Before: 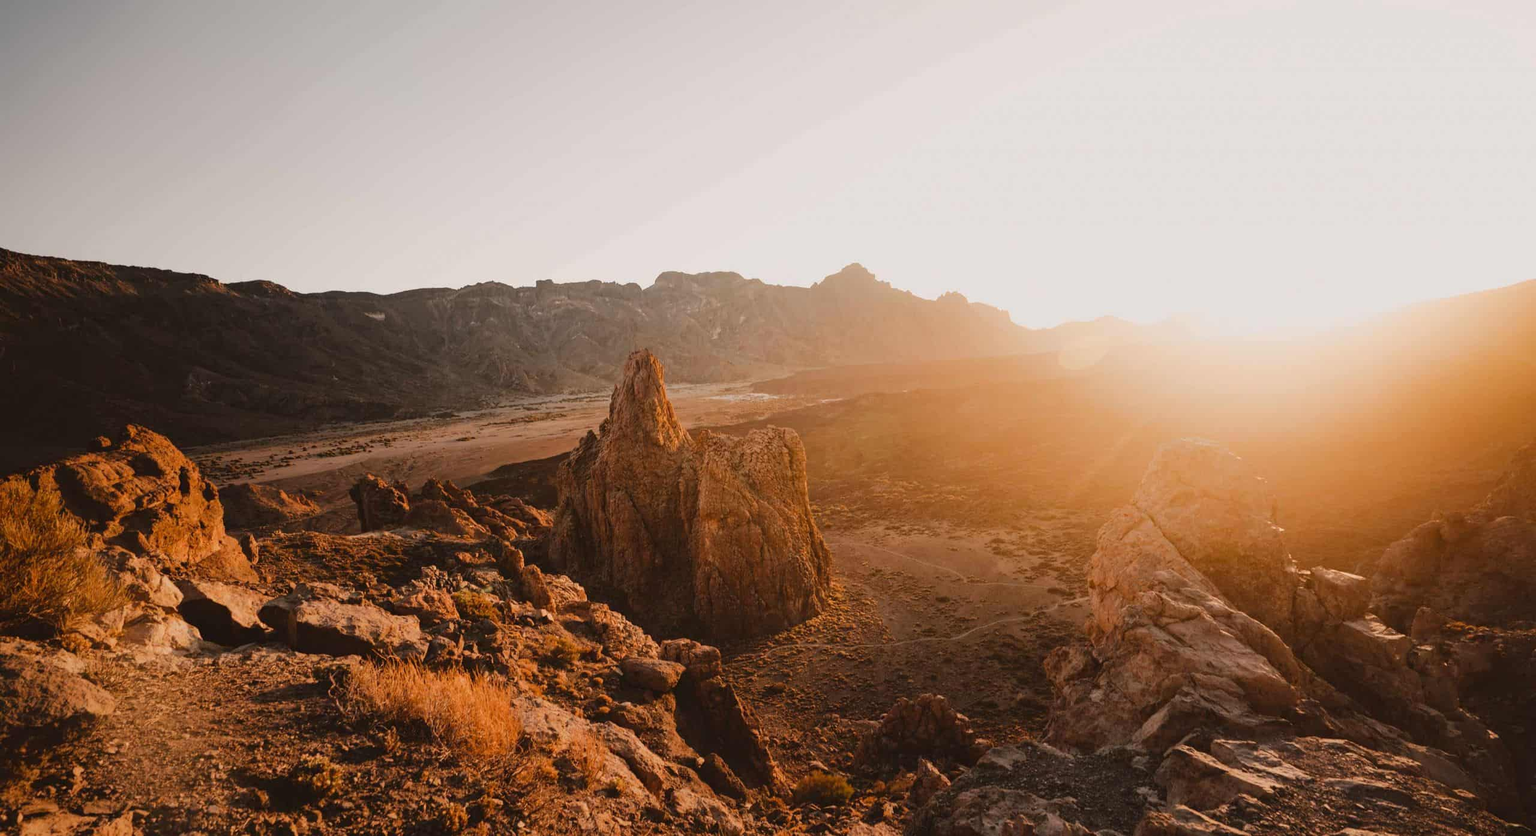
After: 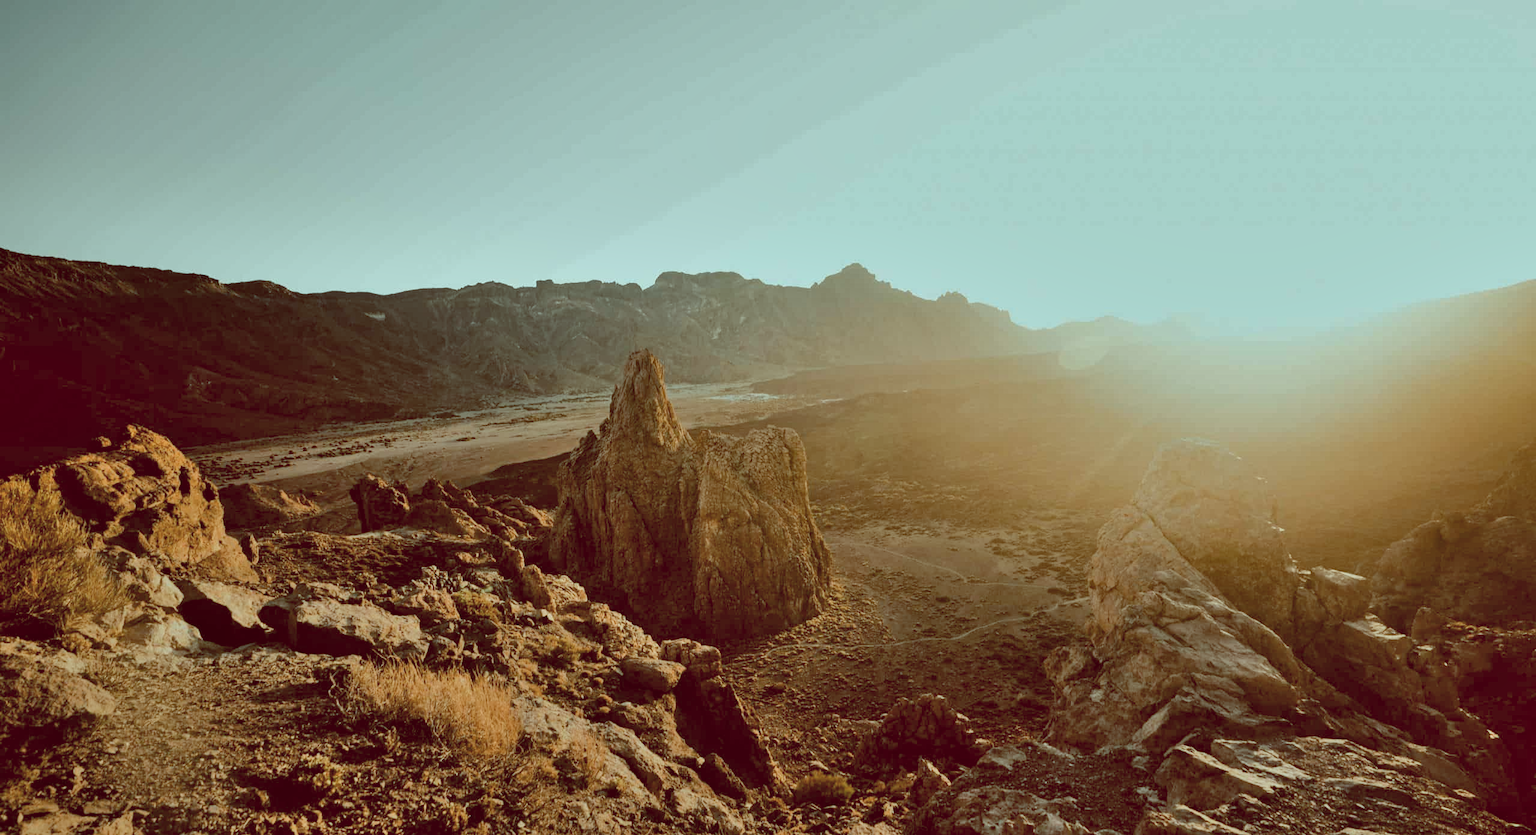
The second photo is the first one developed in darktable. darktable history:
shadows and highlights: low approximation 0.01, soften with gaussian
color correction: highlights a* -12.64, highlights b* -18.1, saturation 0.7
exposure: compensate highlight preservation false
color balance: lift [1, 1.015, 0.987, 0.985], gamma [1, 0.959, 1.042, 0.958], gain [0.927, 0.938, 1.072, 0.928], contrast 1.5%
